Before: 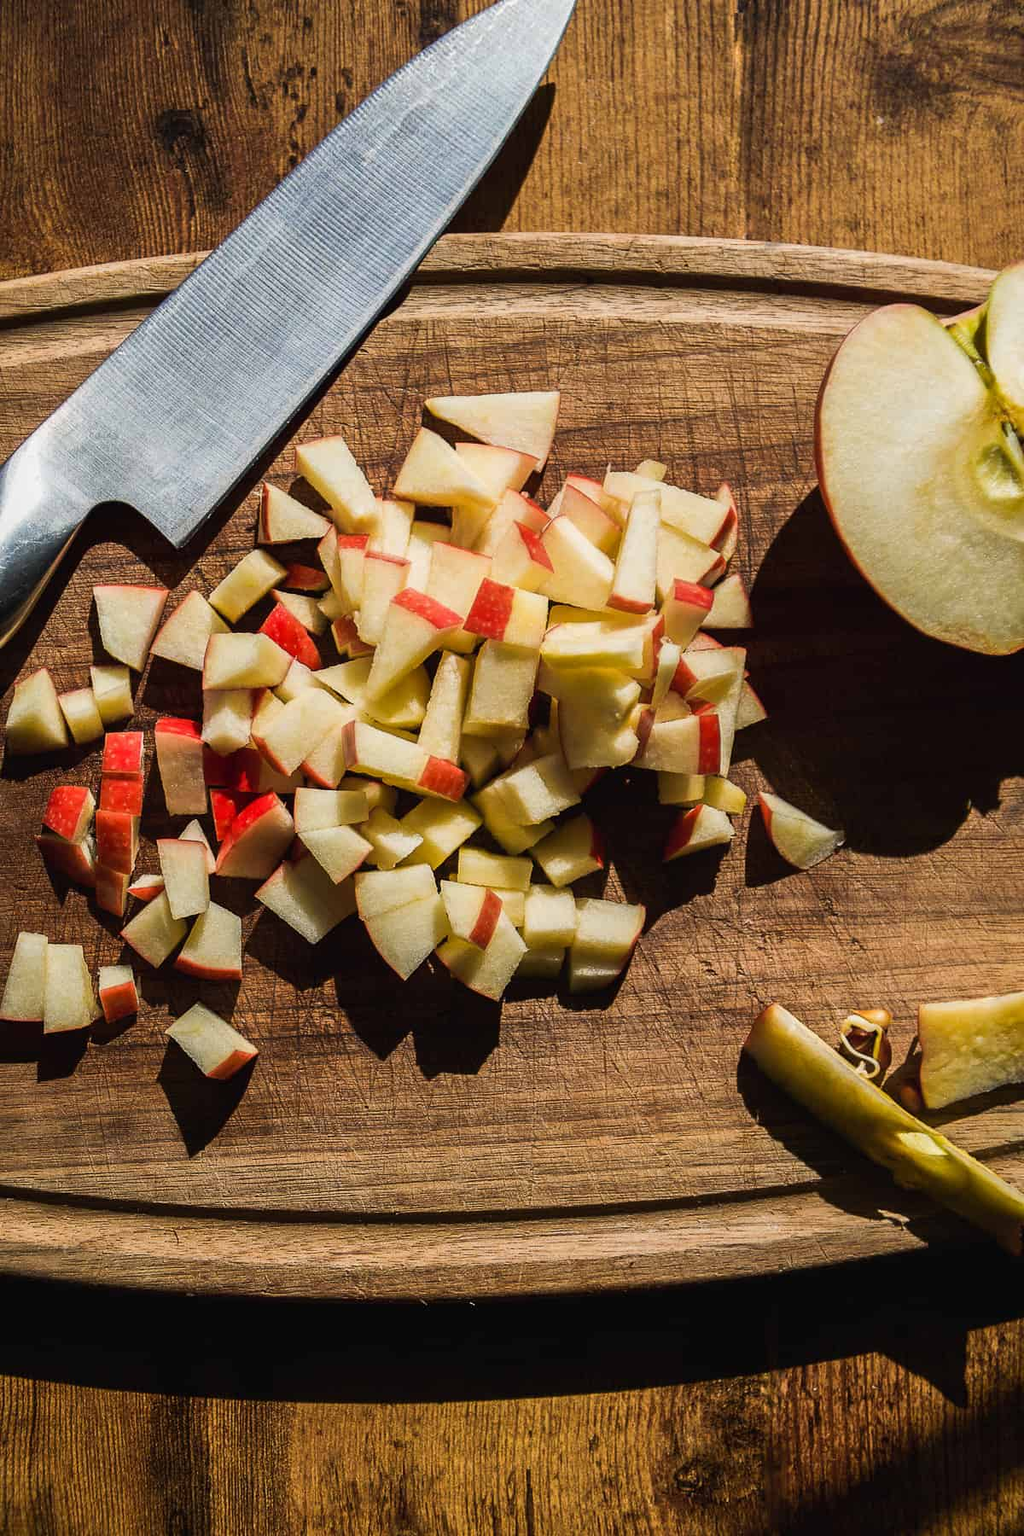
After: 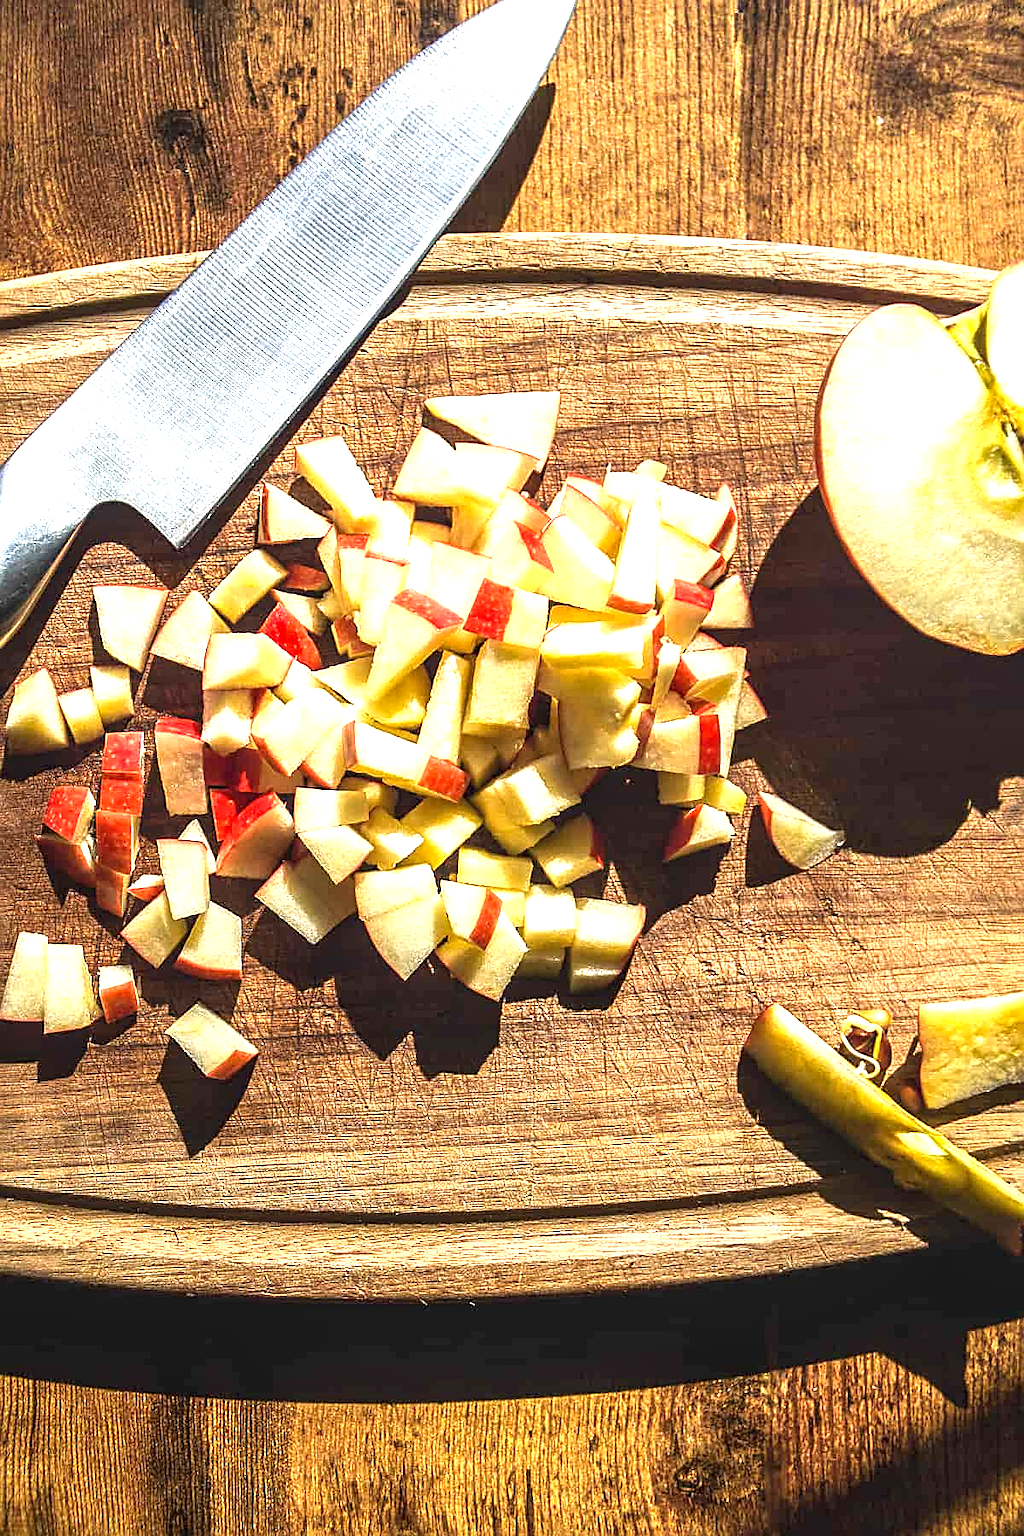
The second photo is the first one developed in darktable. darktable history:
exposure: black level correction 0, exposure 1.444 EV, compensate exposure bias true, compensate highlight preservation false
local contrast: on, module defaults
sharpen: on, module defaults
